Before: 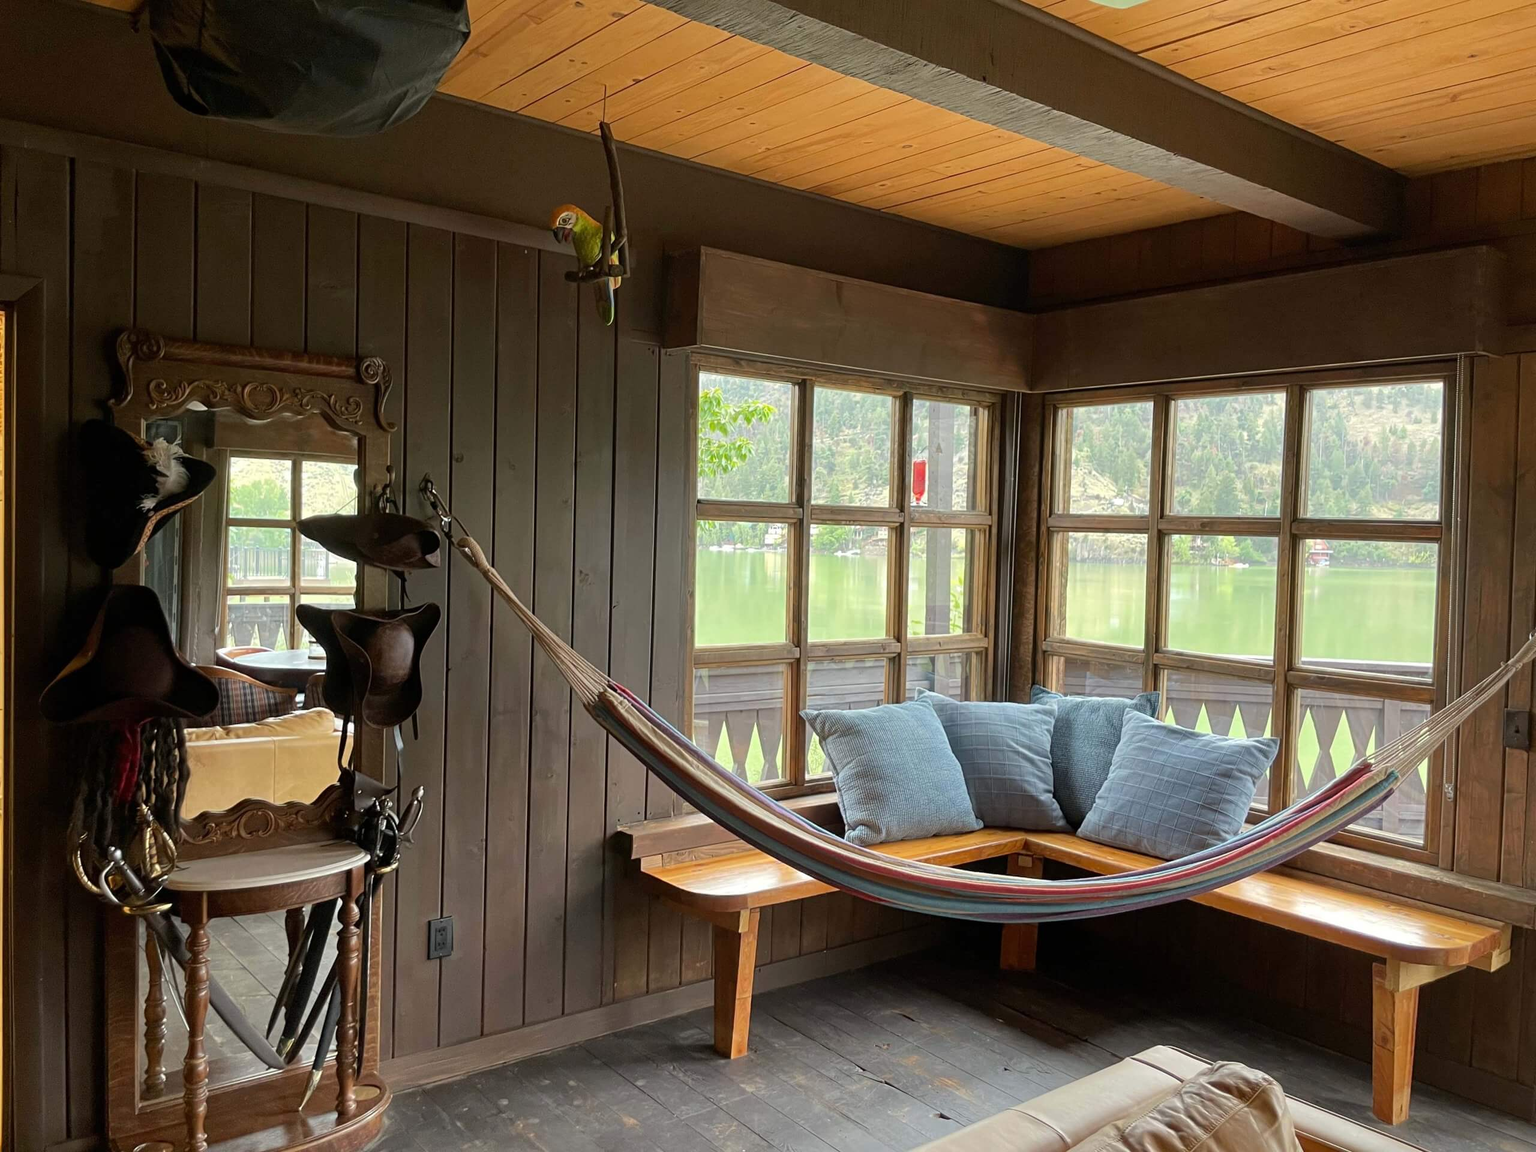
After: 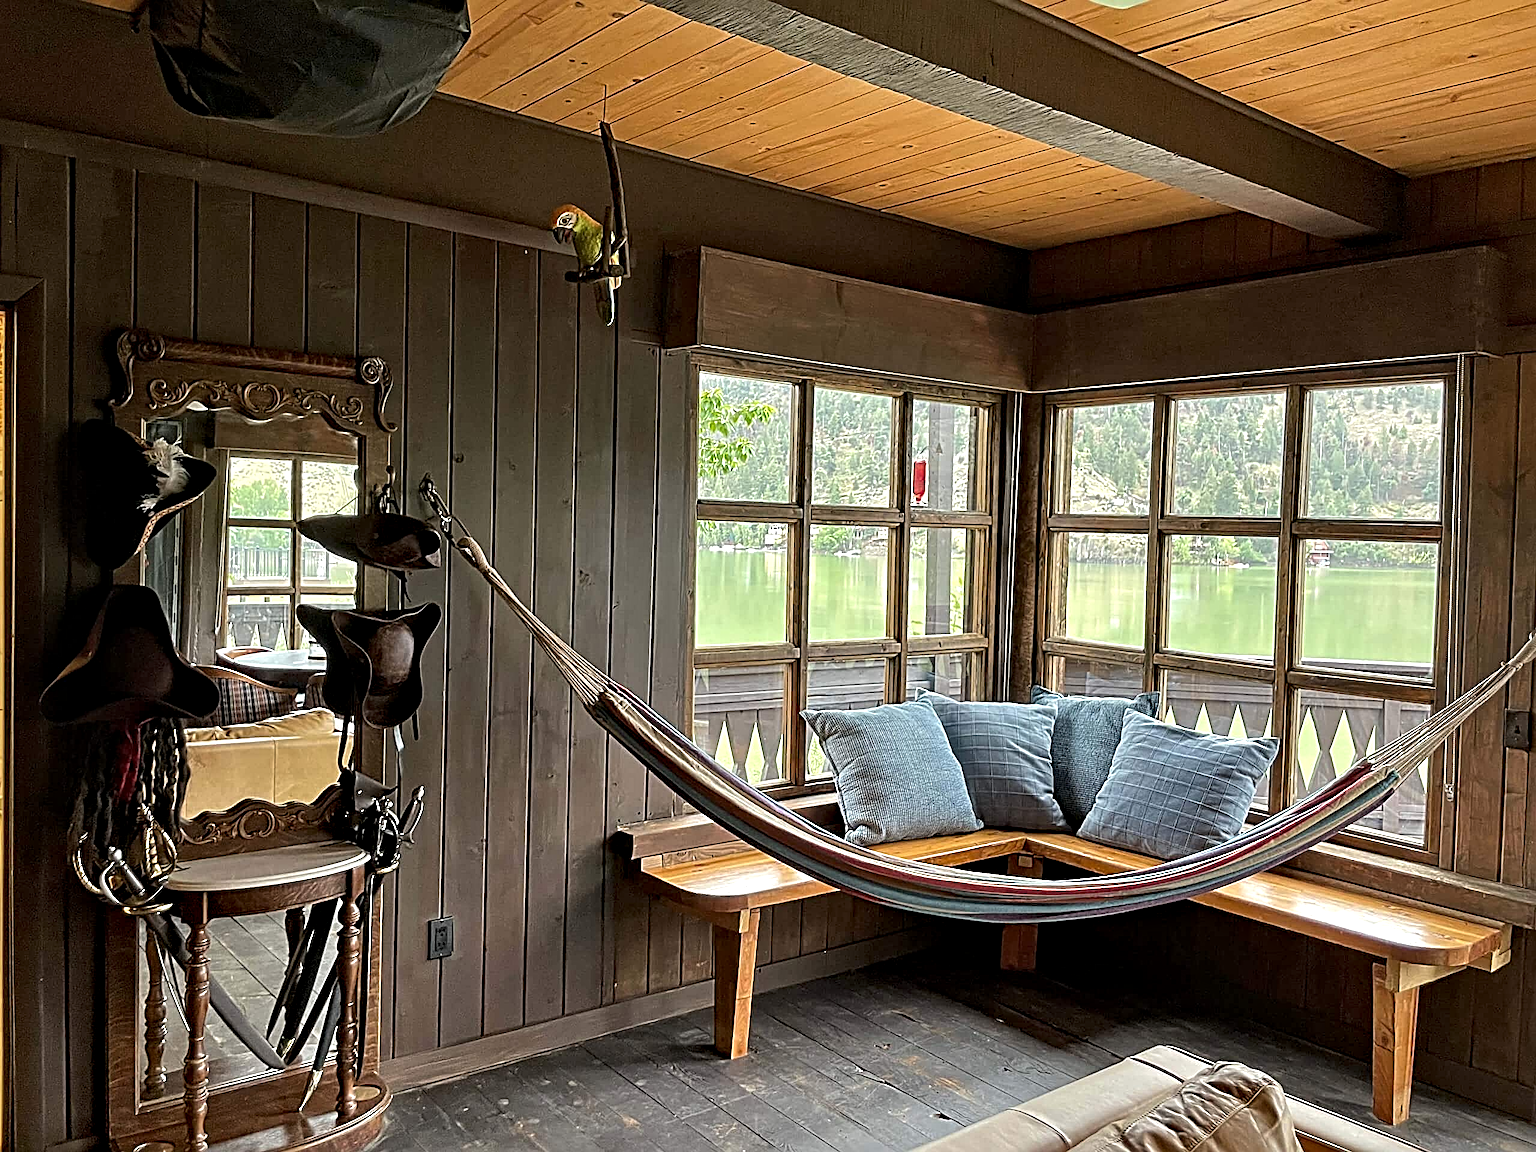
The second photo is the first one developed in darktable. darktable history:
contrast equalizer: octaves 7, y [[0.5, 0.542, 0.583, 0.625, 0.667, 0.708], [0.5 ×6], [0.5 ×6], [0 ×6], [0 ×6]]
sharpen: radius 2.817, amount 0.715
